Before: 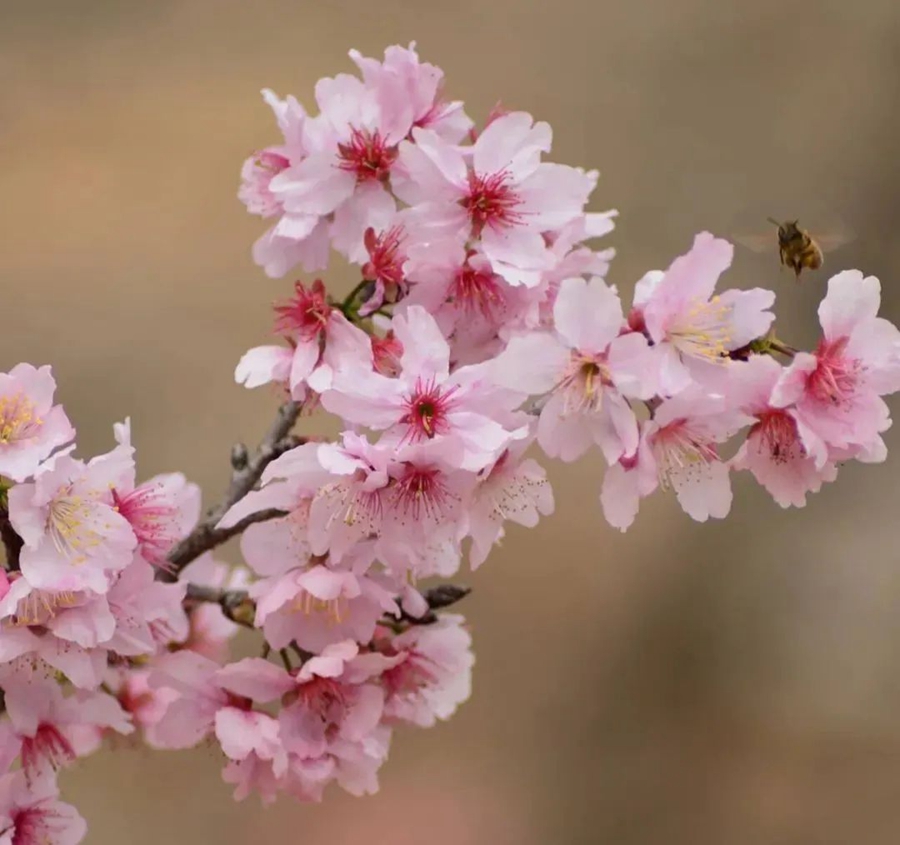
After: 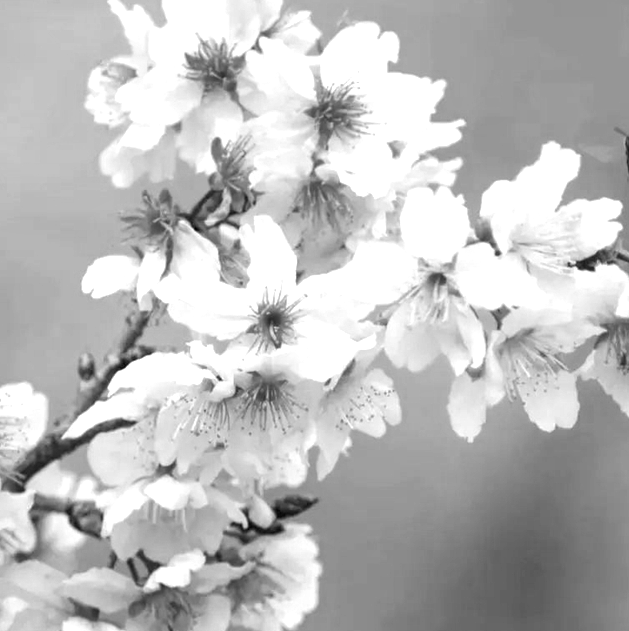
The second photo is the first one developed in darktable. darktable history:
crop and rotate: left 17.046%, top 10.659%, right 12.989%, bottom 14.553%
local contrast: highlights 100%, shadows 100%, detail 120%, midtone range 0.2
color calibration: output gray [0.21, 0.42, 0.37, 0], gray › normalize channels true, illuminant same as pipeline (D50), adaptation XYZ, x 0.346, y 0.359, gamut compression 0
exposure: black level correction 0.001, exposure 1.129 EV, compensate exposure bias true, compensate highlight preservation false
